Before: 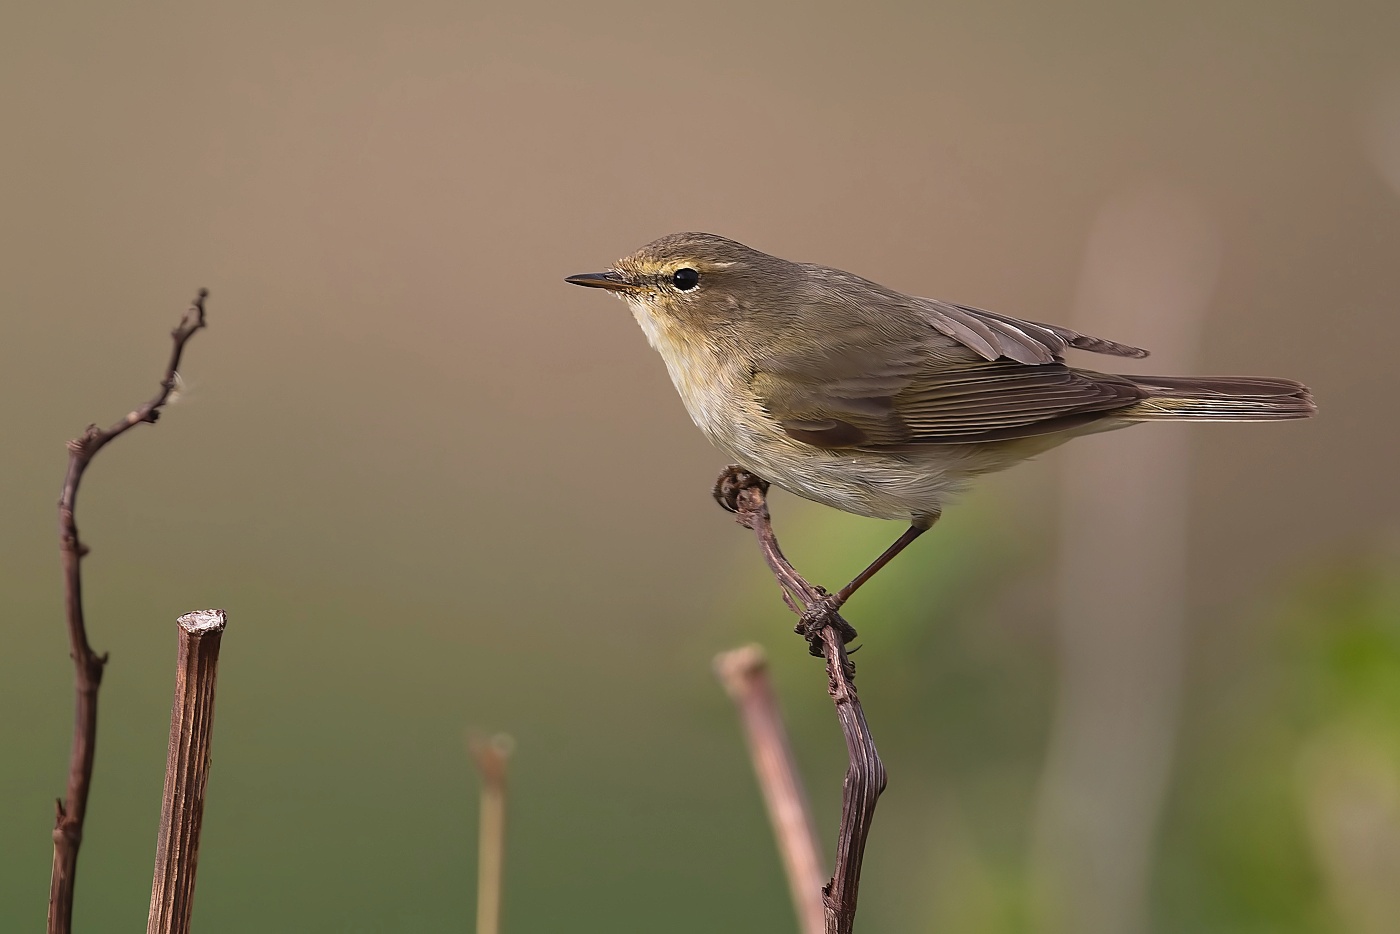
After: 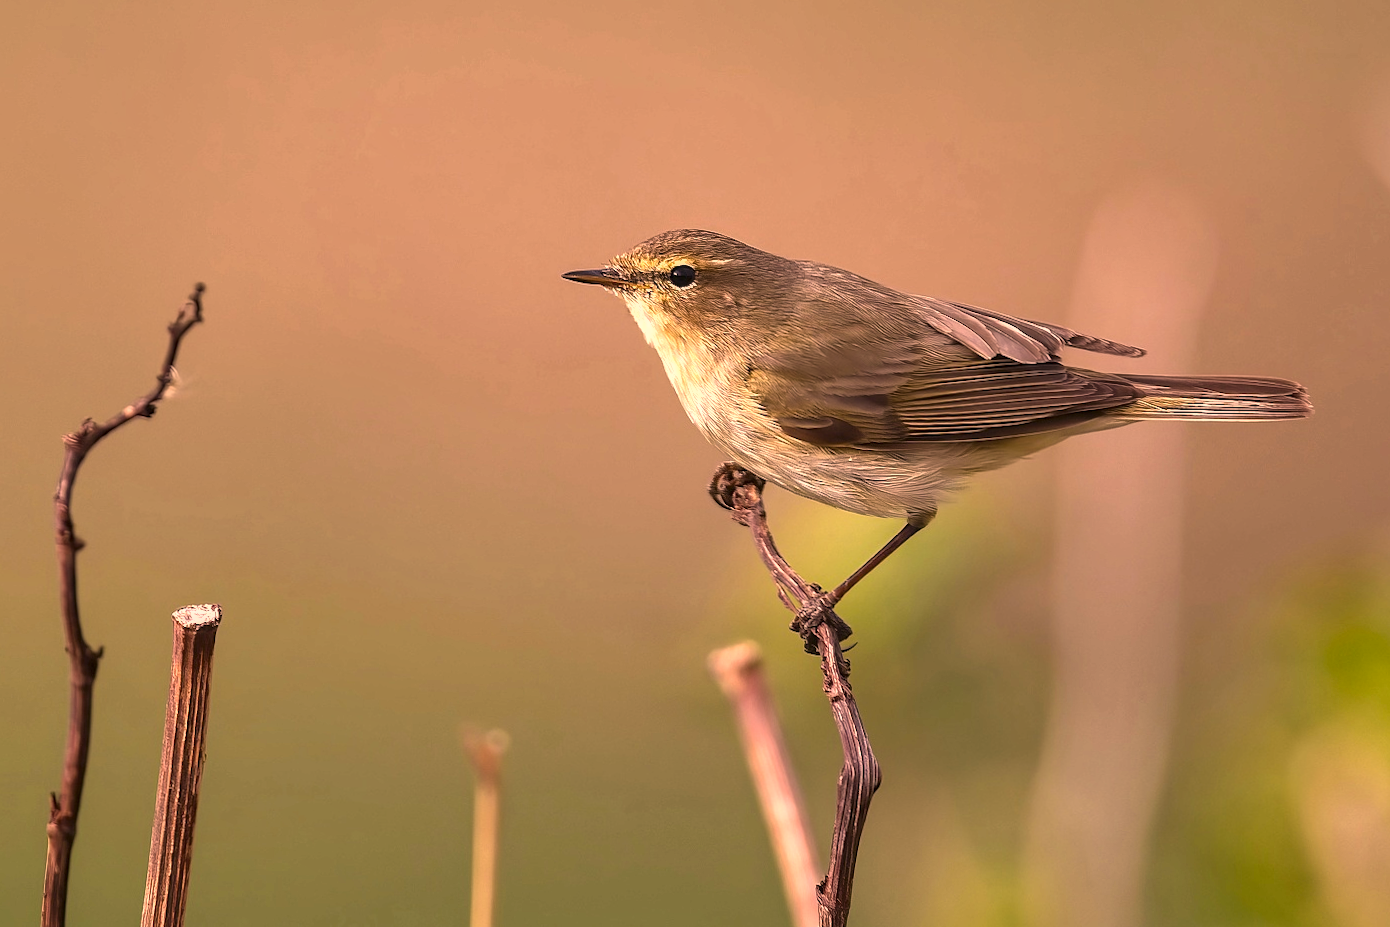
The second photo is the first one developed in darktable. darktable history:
local contrast: detail 130%
exposure: black level correction 0, exposure 0.703 EV, compensate exposure bias true, compensate highlight preservation false
crop and rotate: angle -0.267°
shadows and highlights: low approximation 0.01, soften with gaussian
color correction: highlights a* 21.63, highlights b* 21.54
